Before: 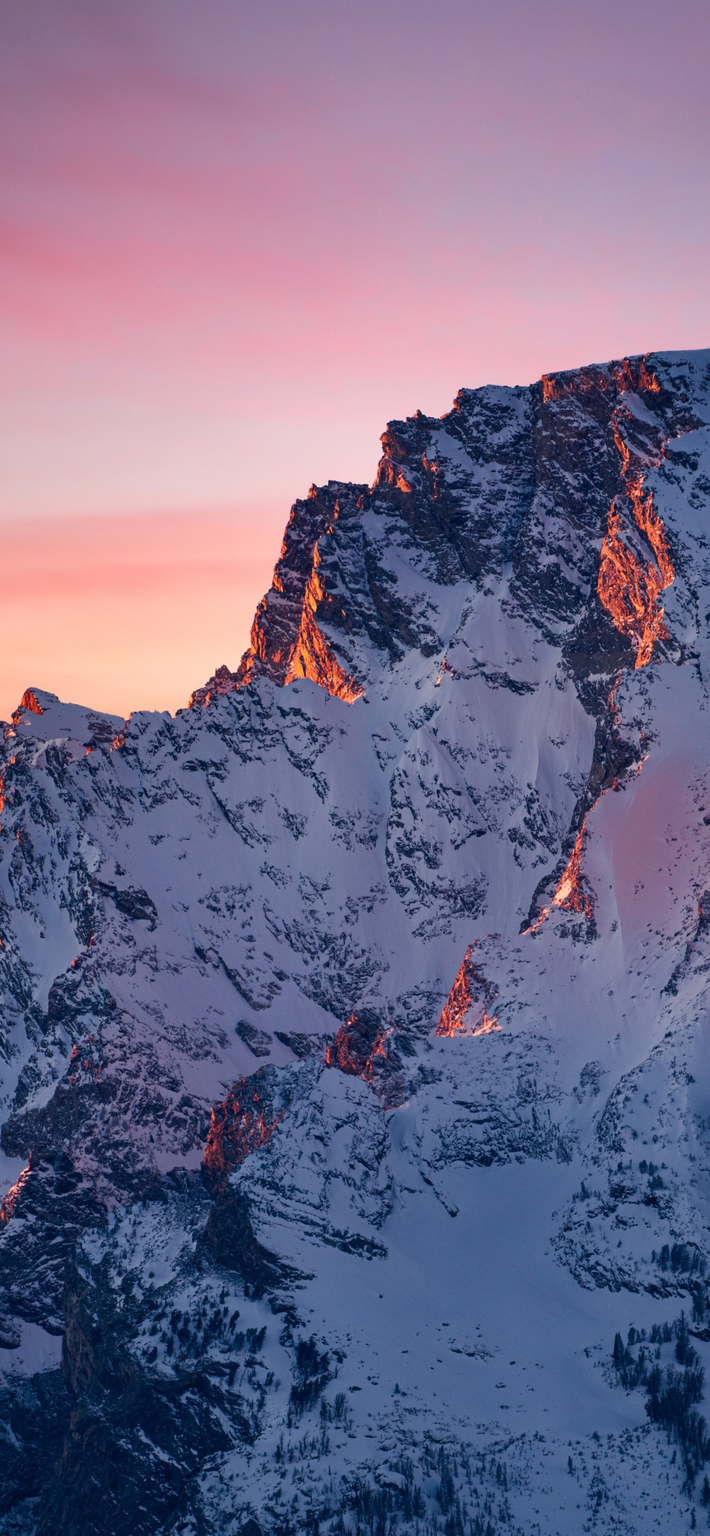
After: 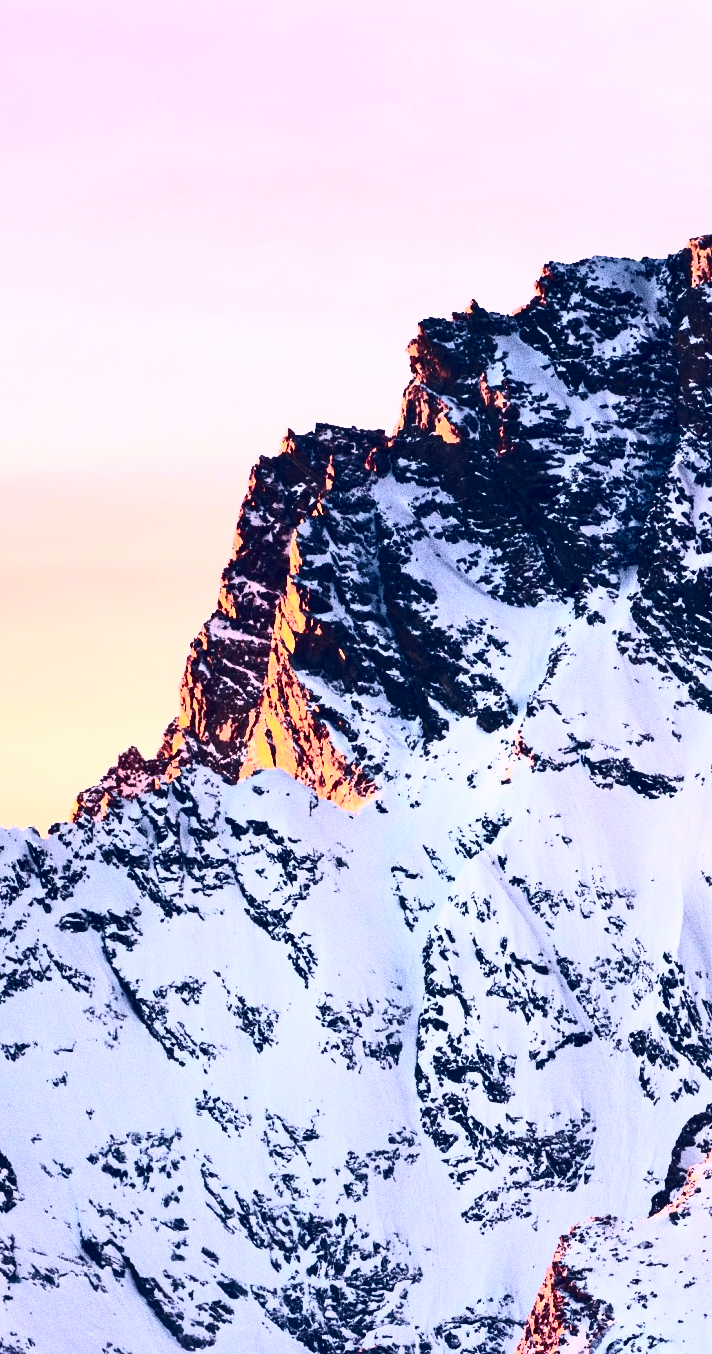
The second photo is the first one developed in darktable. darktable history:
contrast brightness saturation: contrast 0.94, brightness 0.193
crop: left 20.871%, top 15.569%, right 21.772%, bottom 34.035%
exposure: exposure 0.921 EV, compensate highlight preservation false
